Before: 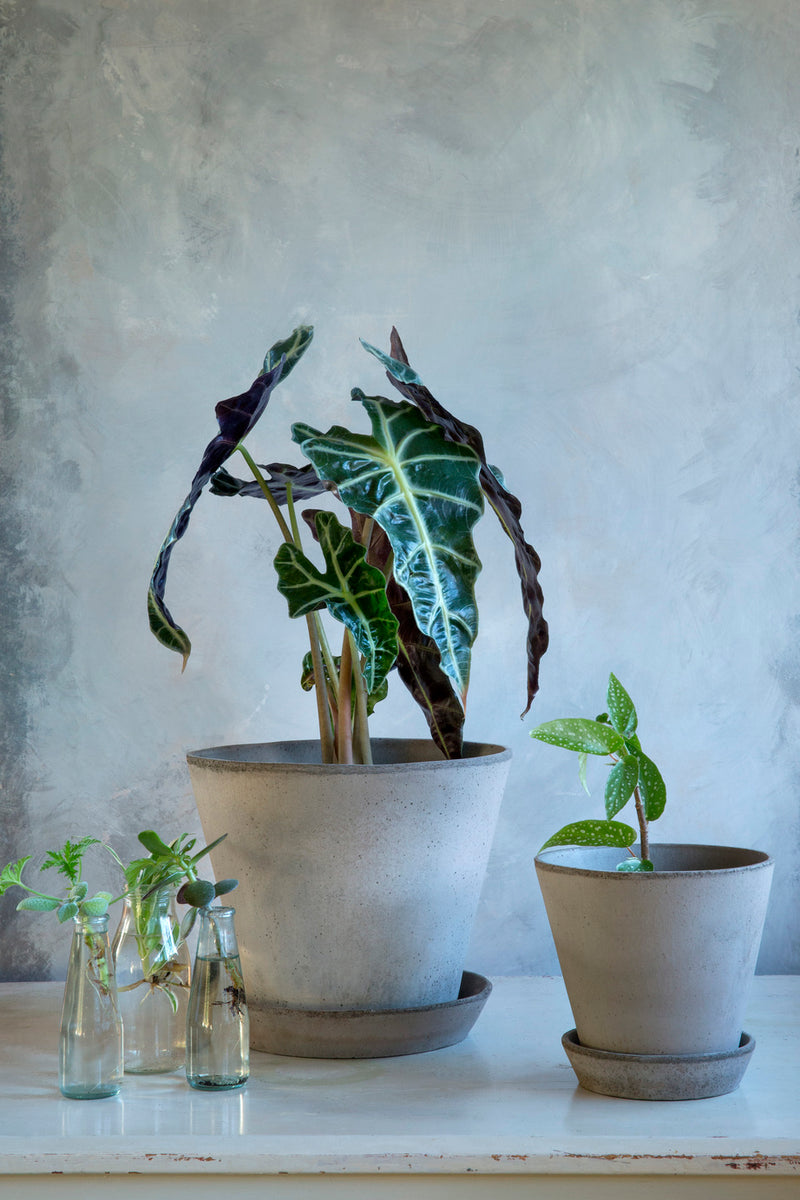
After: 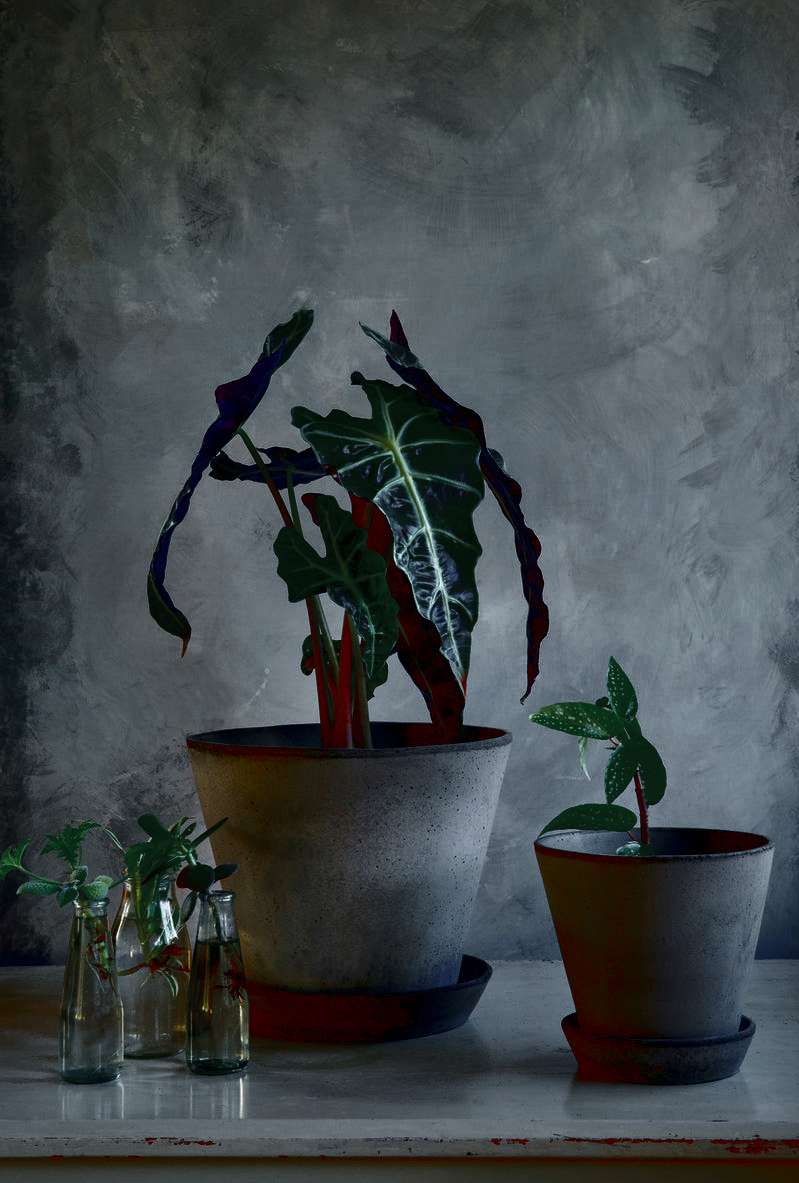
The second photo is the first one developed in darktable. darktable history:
contrast brightness saturation: brightness -0.999, saturation 0.989
local contrast: mode bilateral grid, contrast 21, coarseness 50, detail 141%, midtone range 0.2
color zones: curves: ch0 [(0, 0.48) (0.209, 0.398) (0.305, 0.332) (0.429, 0.493) (0.571, 0.5) (0.714, 0.5) (0.857, 0.5) (1, 0.48)]; ch1 [(0, 0.736) (0.143, 0.625) (0.225, 0.371) (0.429, 0.256) (0.571, 0.241) (0.714, 0.213) (0.857, 0.48) (1, 0.736)]; ch2 [(0, 0.448) (0.143, 0.498) (0.286, 0.5) (0.429, 0.5) (0.571, 0.5) (0.714, 0.5) (0.857, 0.5) (1, 0.448)], mix 26.26%
crop: top 1.372%, right 0.06%
velvia: strength 16.79%
